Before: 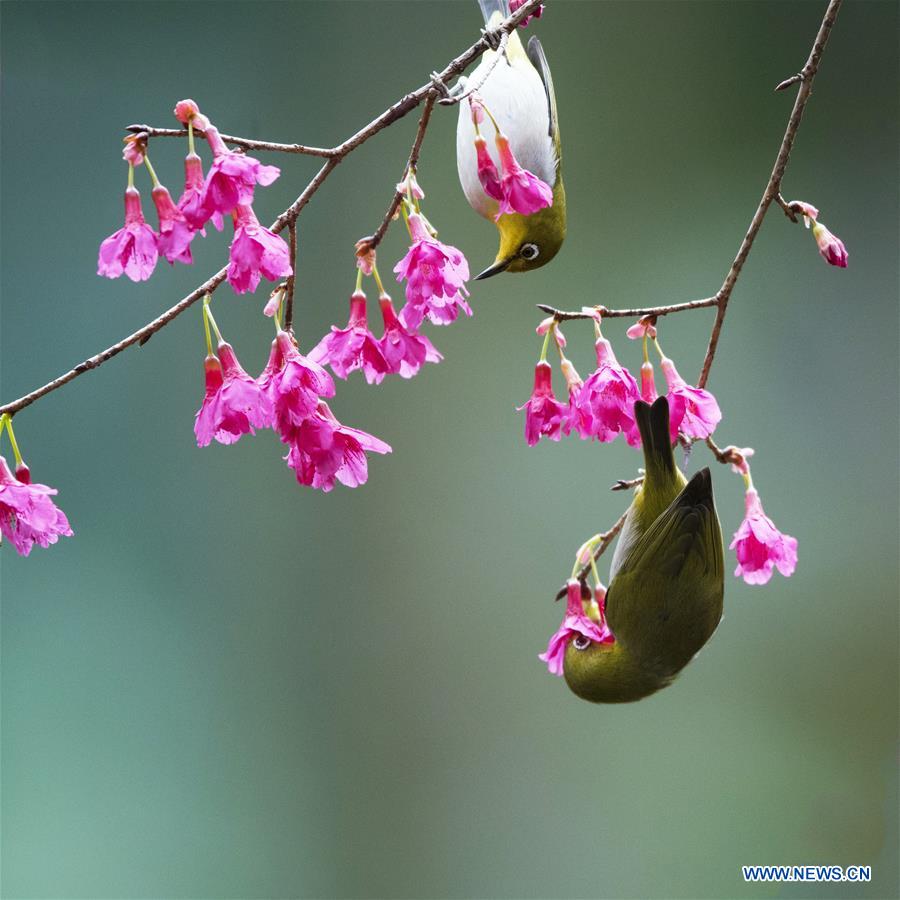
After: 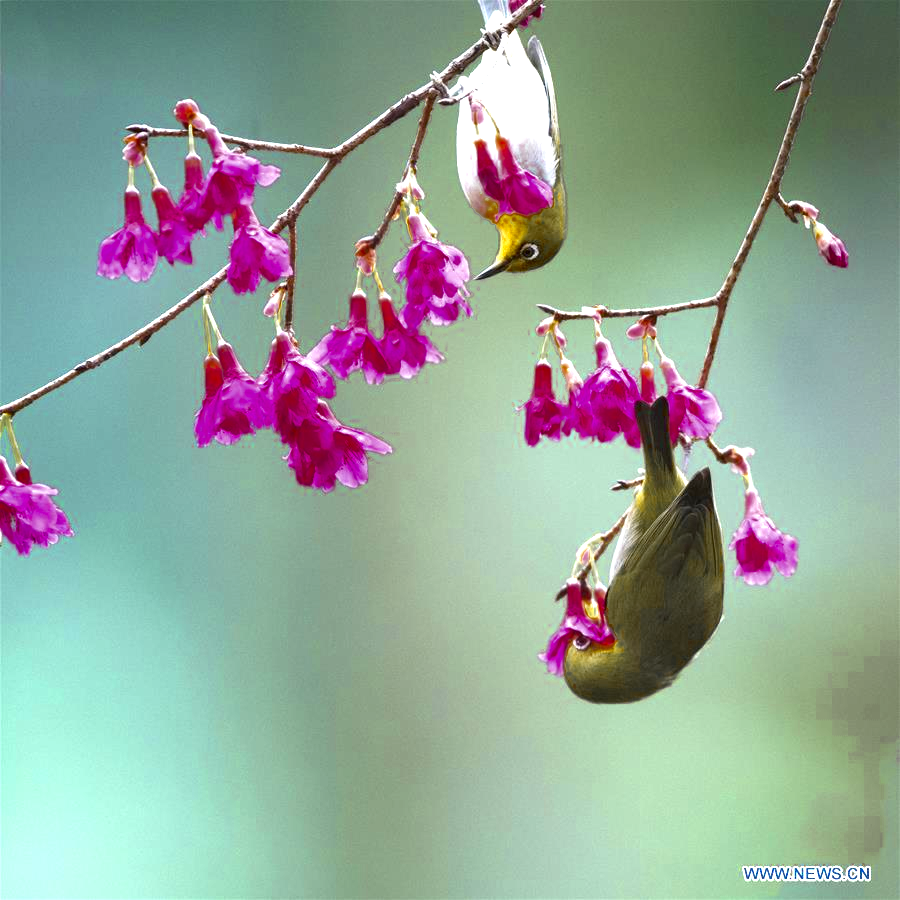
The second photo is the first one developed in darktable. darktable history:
exposure: exposure 1 EV, compensate exposure bias true, compensate highlight preservation false
color zones: curves: ch0 [(0.11, 0.396) (0.195, 0.36) (0.25, 0.5) (0.303, 0.412) (0.357, 0.544) (0.75, 0.5) (0.967, 0.328)]; ch1 [(0, 0.468) (0.112, 0.512) (0.202, 0.6) (0.25, 0.5) (0.307, 0.352) (0.357, 0.544) (0.75, 0.5) (0.963, 0.524)], mix 101.87%
